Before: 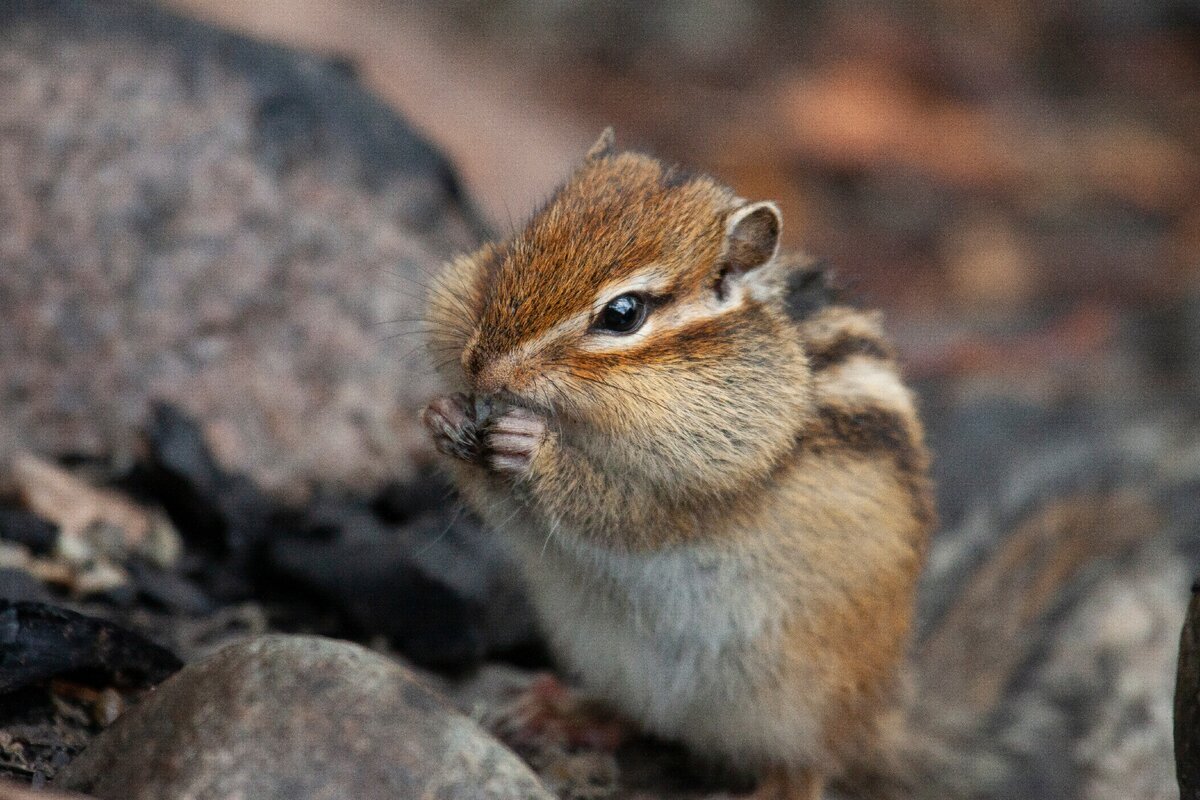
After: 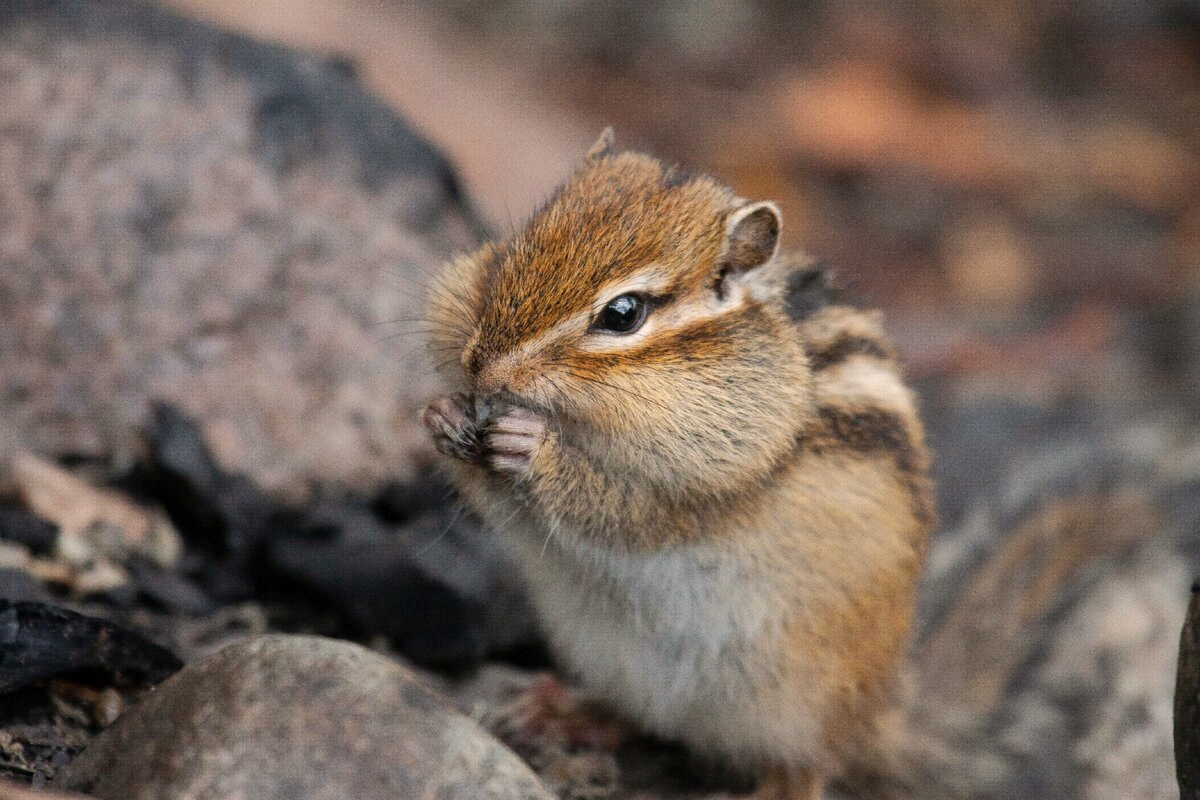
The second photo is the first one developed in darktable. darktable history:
color balance rgb: perceptual saturation grading › global saturation 19.528%, perceptual brilliance grading › mid-tones 9.271%, perceptual brilliance grading › shadows 15.737%, global vibrance 20%
color correction: highlights a* 5.58, highlights b* 5.22, saturation 0.673
